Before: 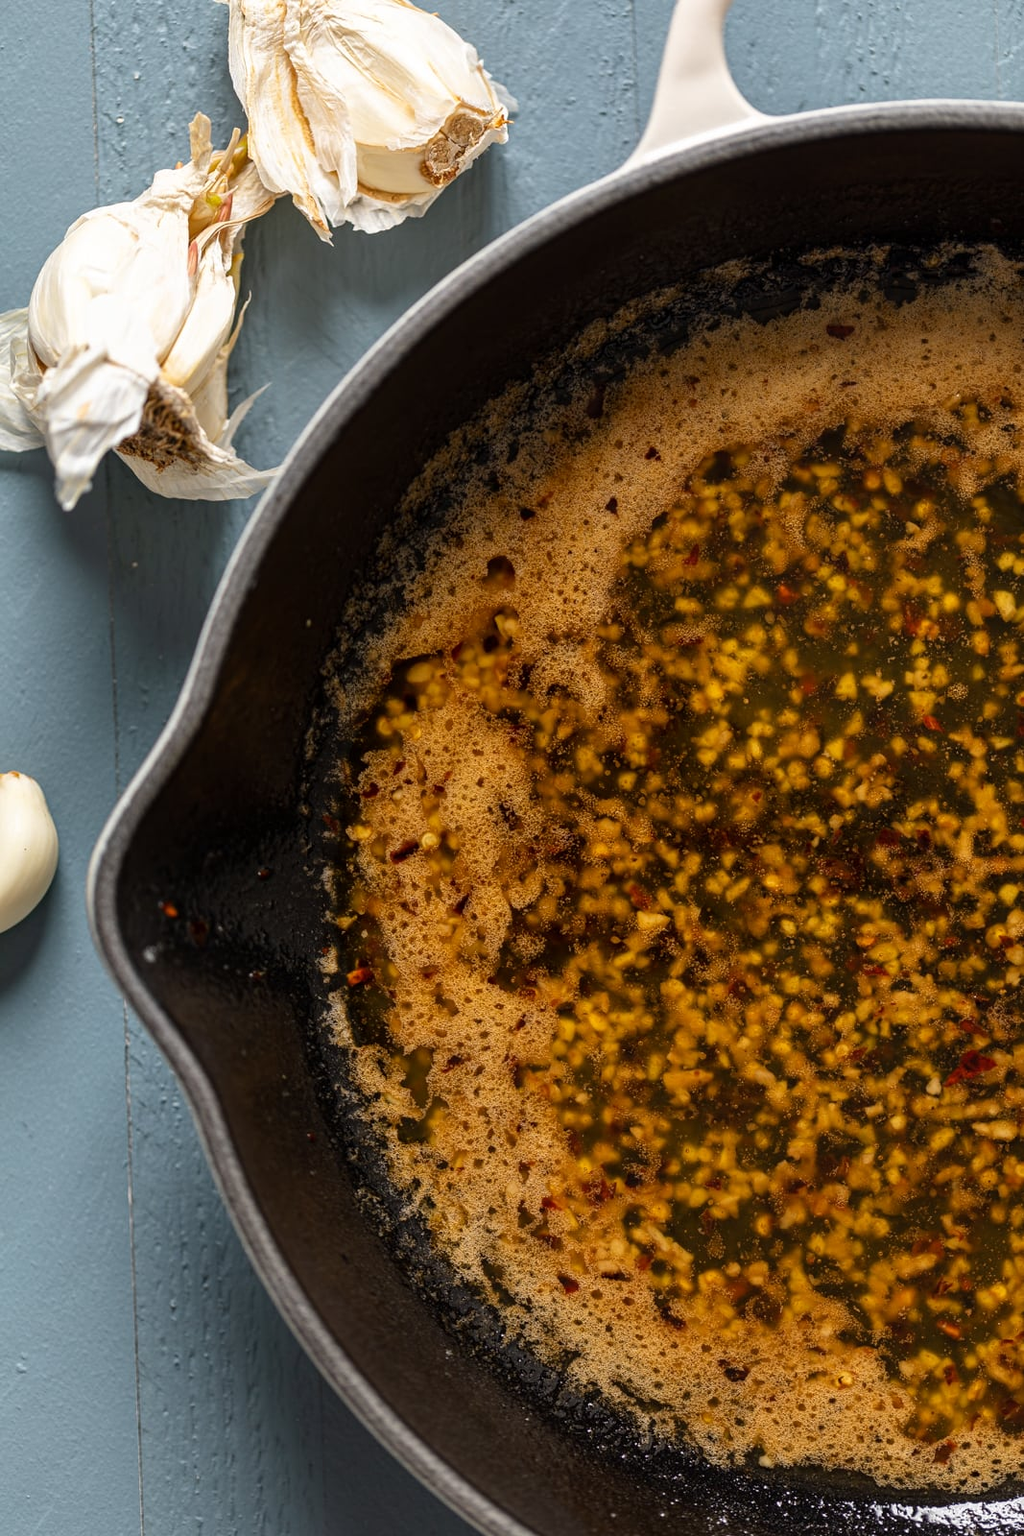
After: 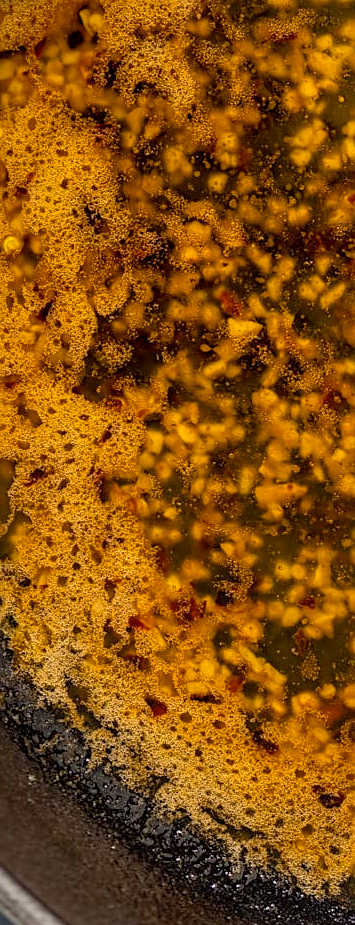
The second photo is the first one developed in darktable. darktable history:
shadows and highlights: on, module defaults
local contrast: on, module defaults
crop: left 40.879%, top 39.445%, right 25.789%, bottom 2.714%
sharpen: on, module defaults
color balance rgb: perceptual saturation grading › global saturation 19.344%, global vibrance 20%
exposure: exposure 0.203 EV, compensate highlight preservation false
